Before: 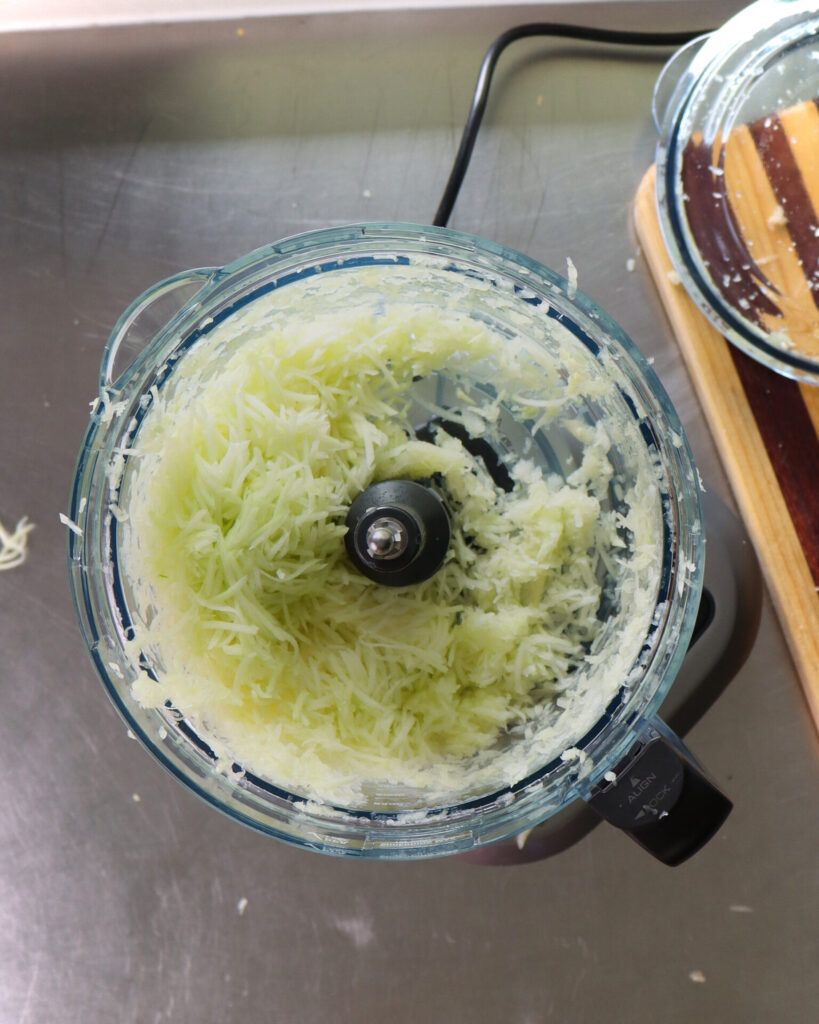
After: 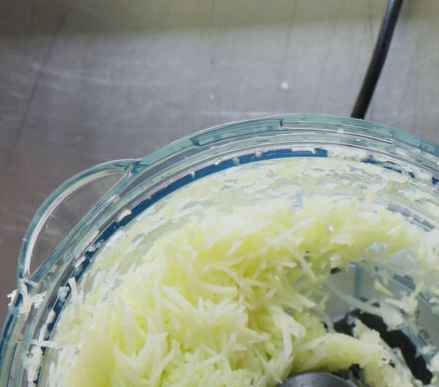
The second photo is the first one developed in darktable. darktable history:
white balance: red 0.988, blue 1.017
crop: left 10.121%, top 10.631%, right 36.218%, bottom 51.526%
